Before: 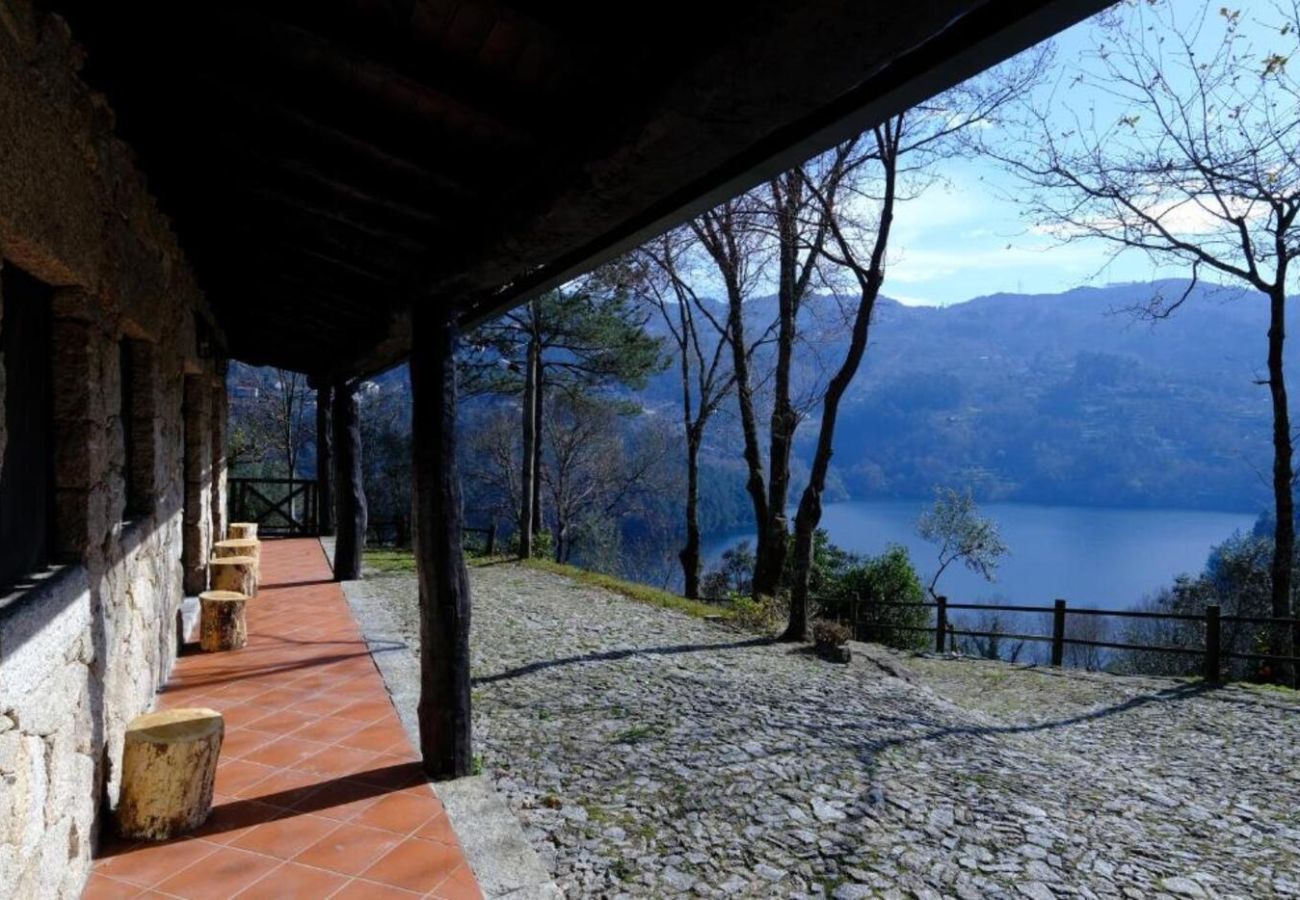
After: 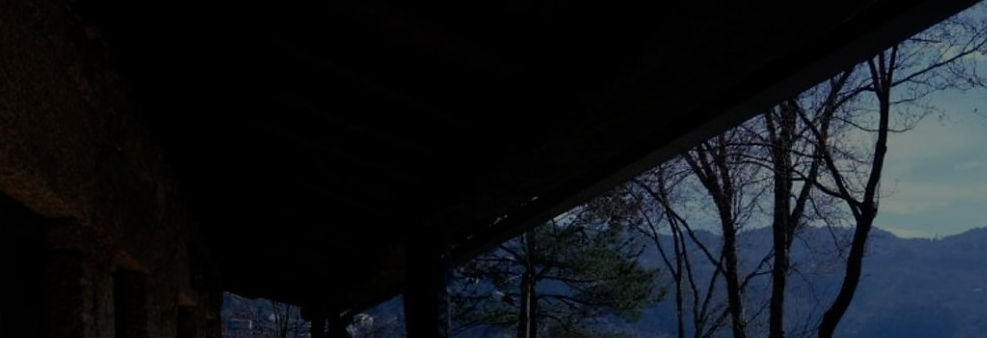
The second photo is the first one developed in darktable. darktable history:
color balance rgb: highlights gain › luminance 6.61%, highlights gain › chroma 2.626%, highlights gain › hue 92.73°, perceptual saturation grading › global saturation -11.951%, global vibrance 14.18%
sharpen: radius 1.03, threshold 1.08
crop: left 0.532%, top 7.649%, right 23.502%, bottom 54.698%
exposure: exposure -2.077 EV, compensate highlight preservation false
